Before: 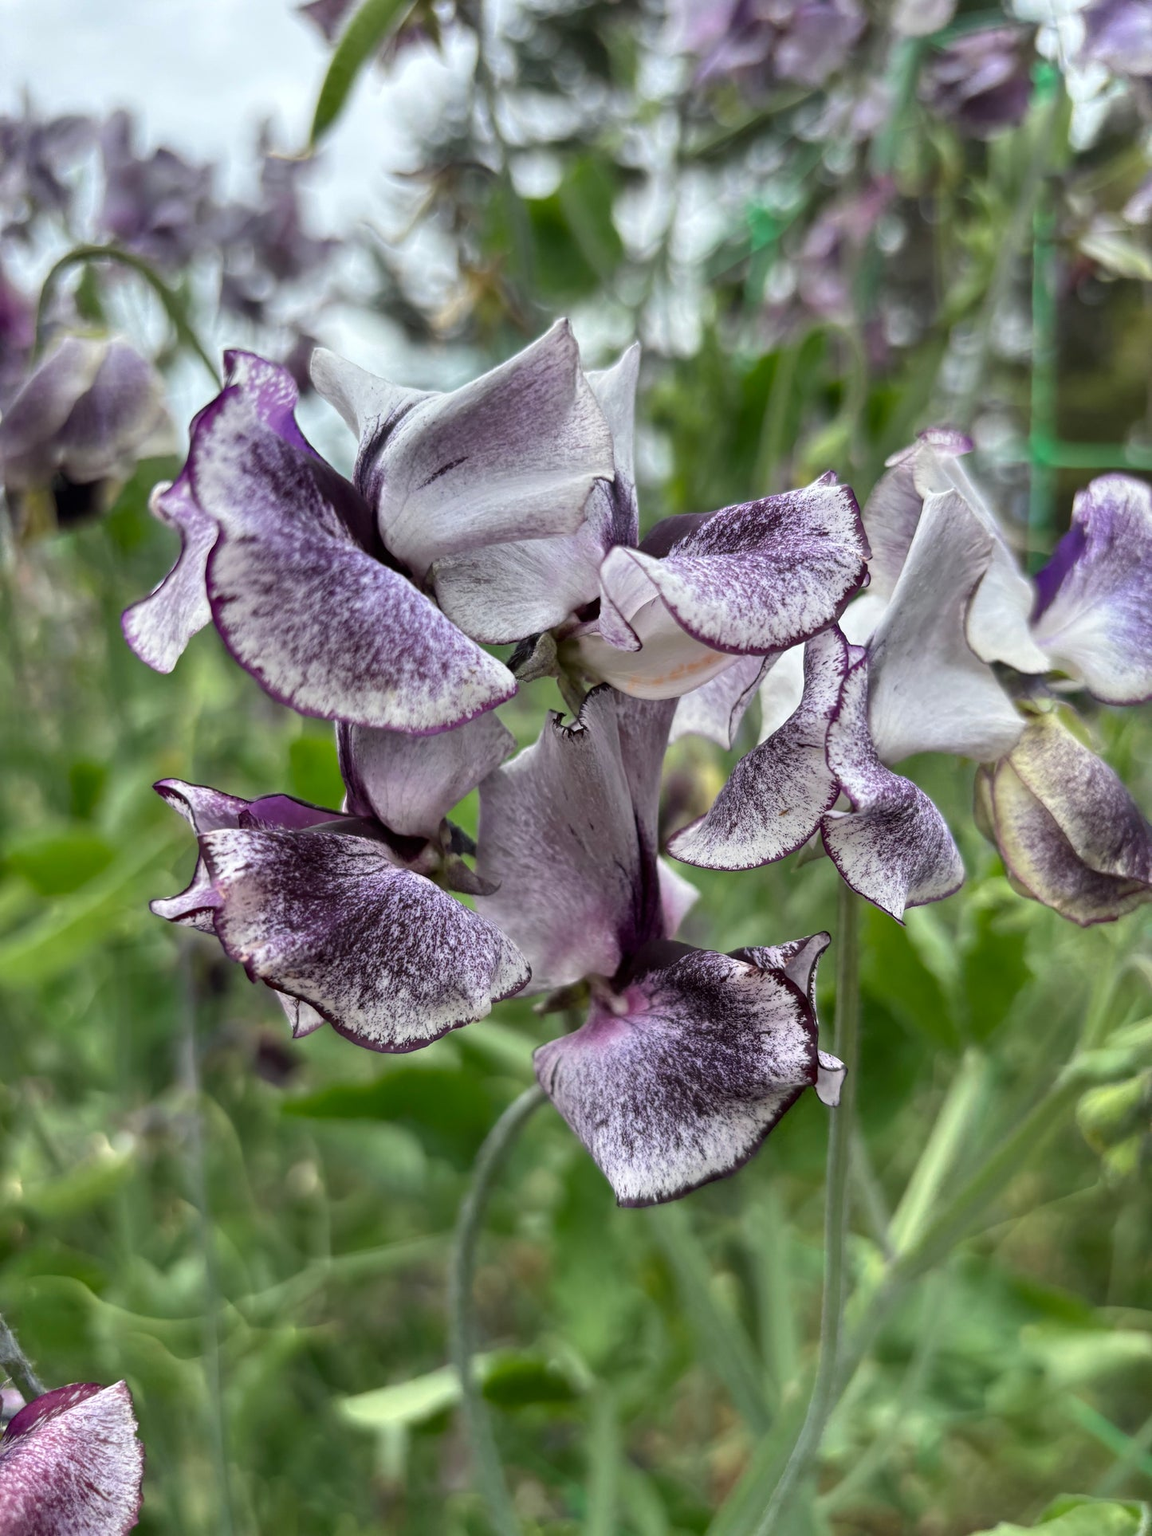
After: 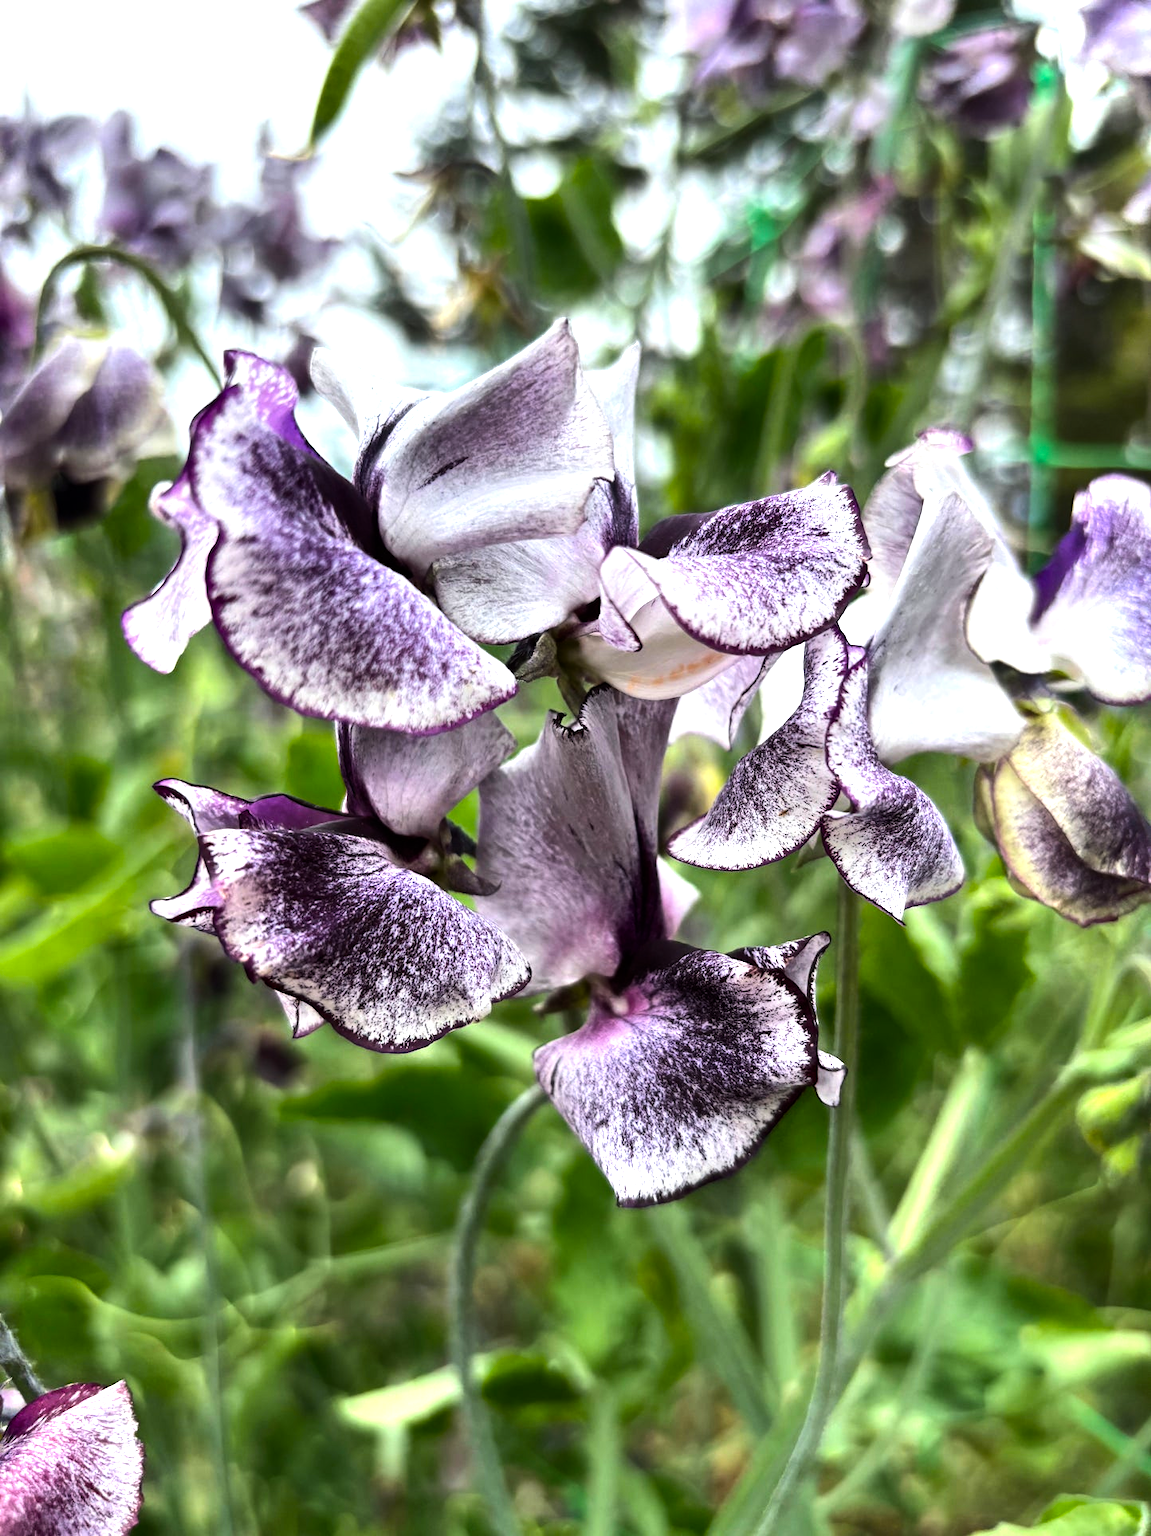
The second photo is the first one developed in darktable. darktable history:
tone equalizer: -8 EV -1.08 EV, -7 EV -1.01 EV, -6 EV -0.867 EV, -5 EV -0.578 EV, -3 EV 0.578 EV, -2 EV 0.867 EV, -1 EV 1.01 EV, +0 EV 1.08 EV, edges refinement/feathering 500, mask exposure compensation -1.57 EV, preserve details no
color balance rgb: perceptual saturation grading › global saturation 20%, global vibrance 20%
